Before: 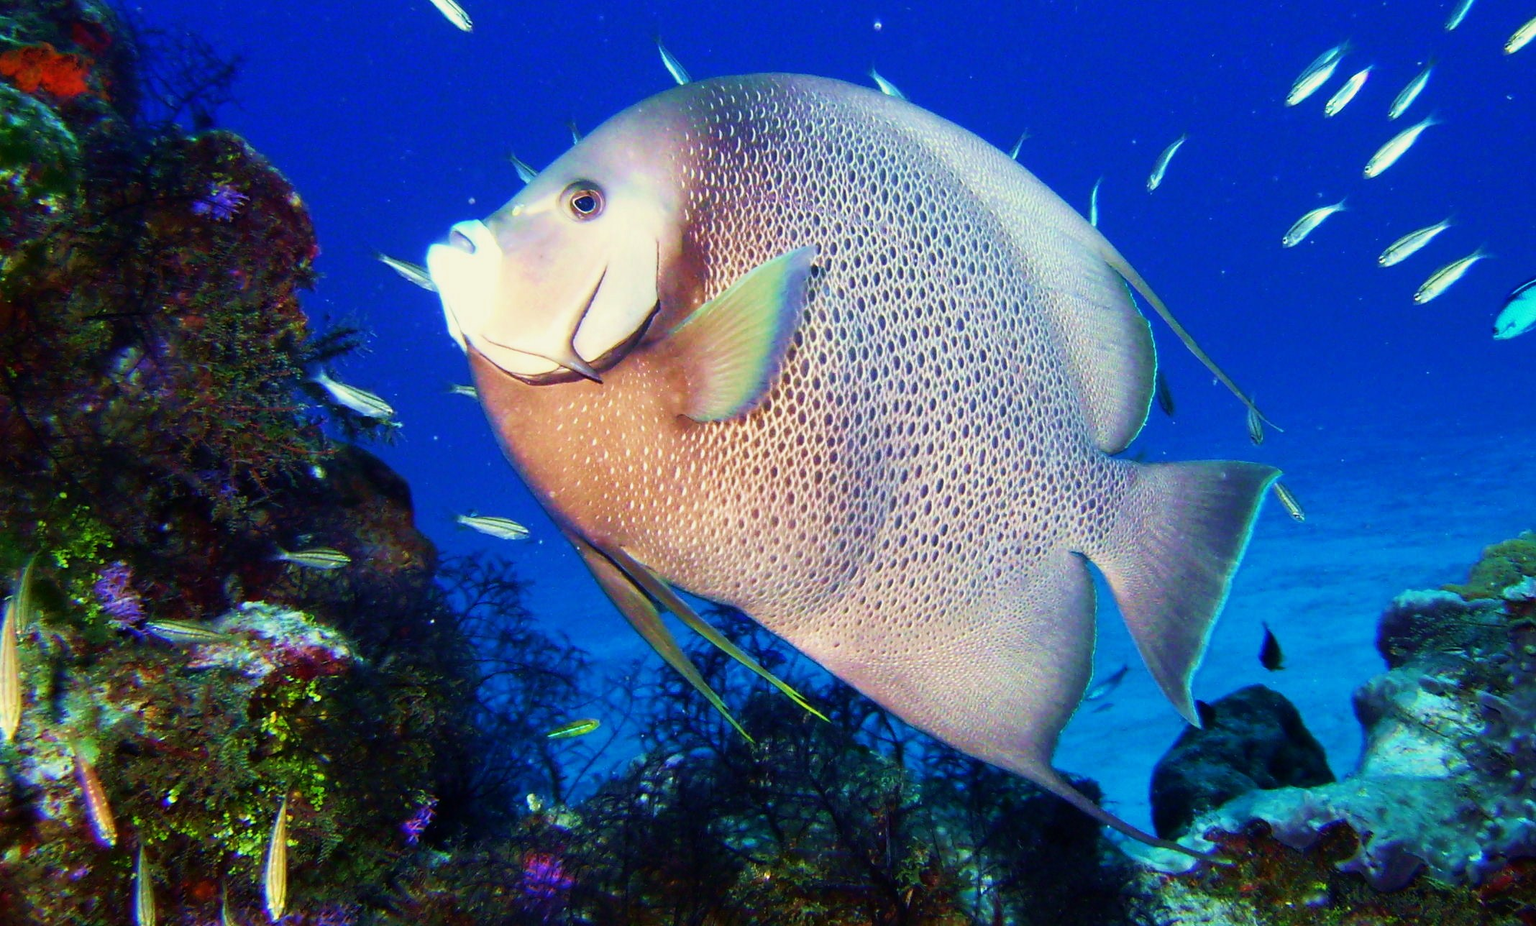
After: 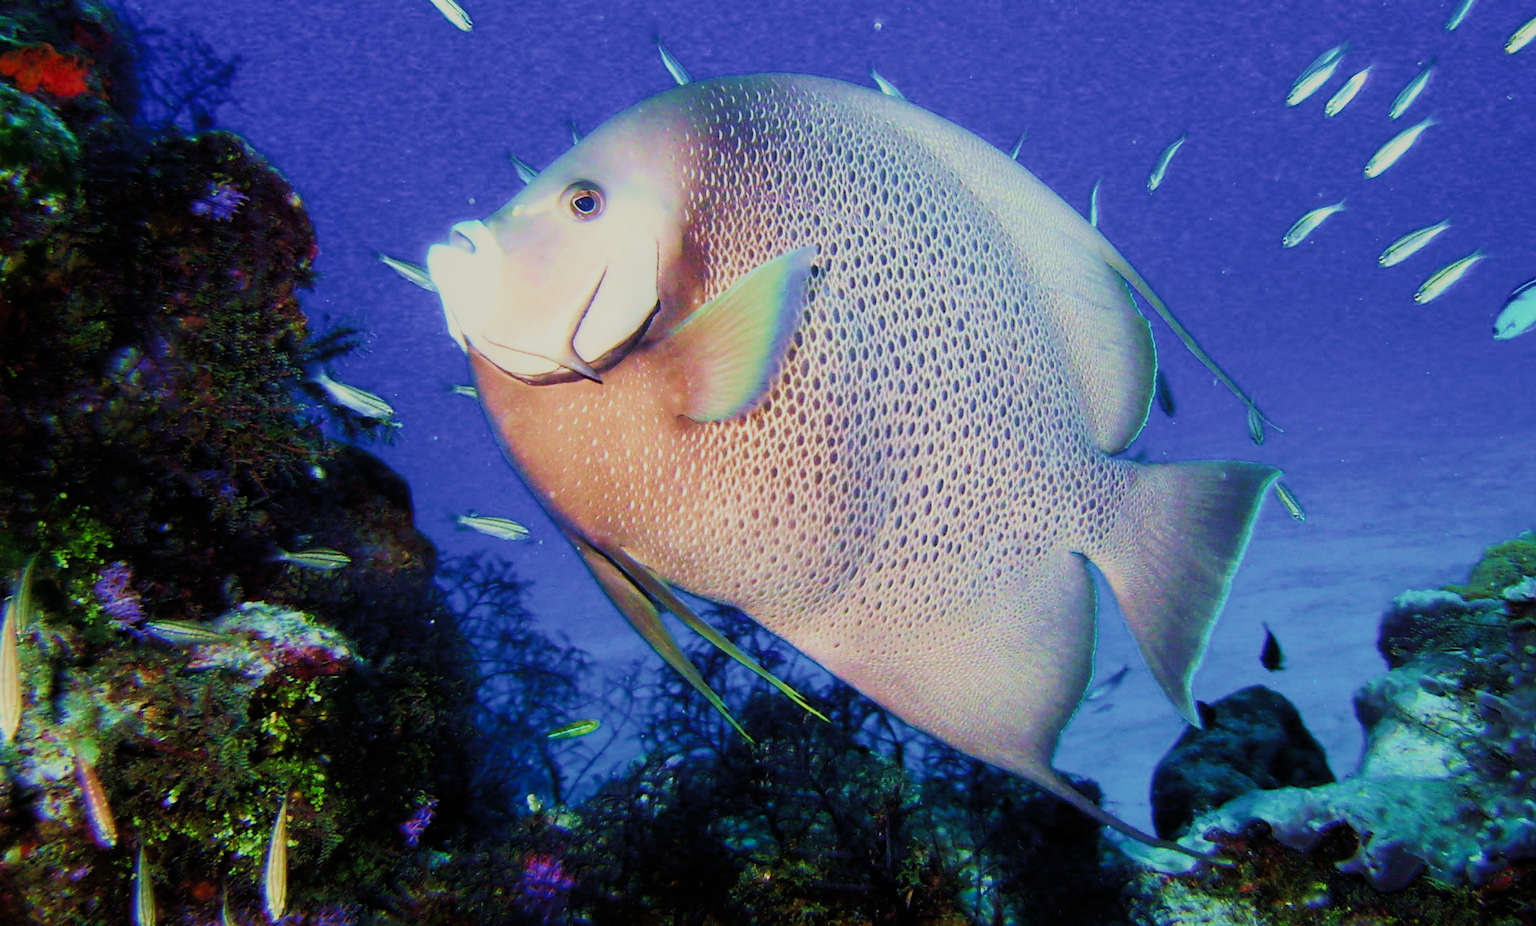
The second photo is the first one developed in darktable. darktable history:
shadows and highlights: shadows -26.02, highlights 50.89, soften with gaussian
filmic rgb: black relative exposure -7.65 EV, white relative exposure 4.56 EV, threshold 3.06 EV, hardness 3.61, color science v4 (2020), enable highlight reconstruction true
